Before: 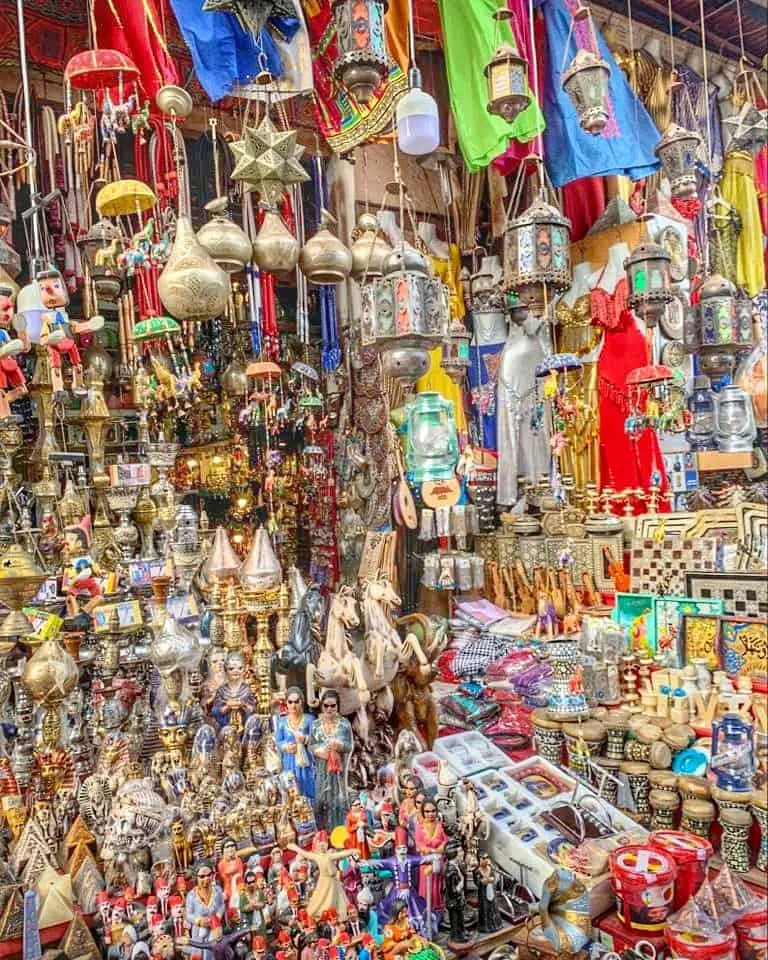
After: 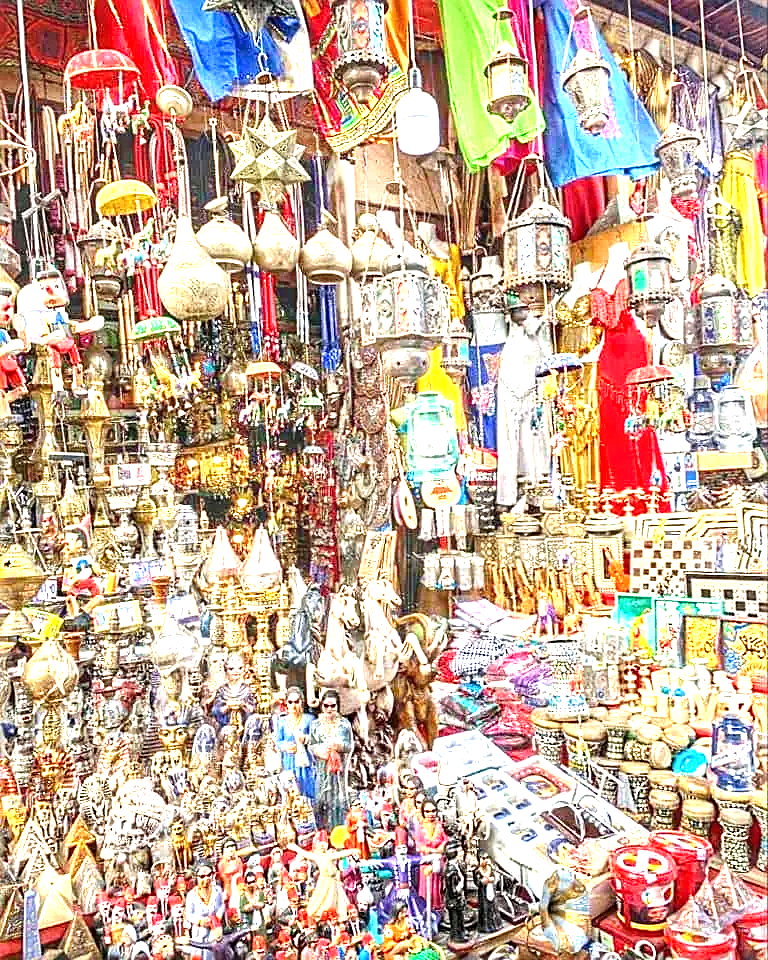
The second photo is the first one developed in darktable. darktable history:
exposure: black level correction 0, exposure 1.3 EV, compensate highlight preservation false
sharpen: on, module defaults
